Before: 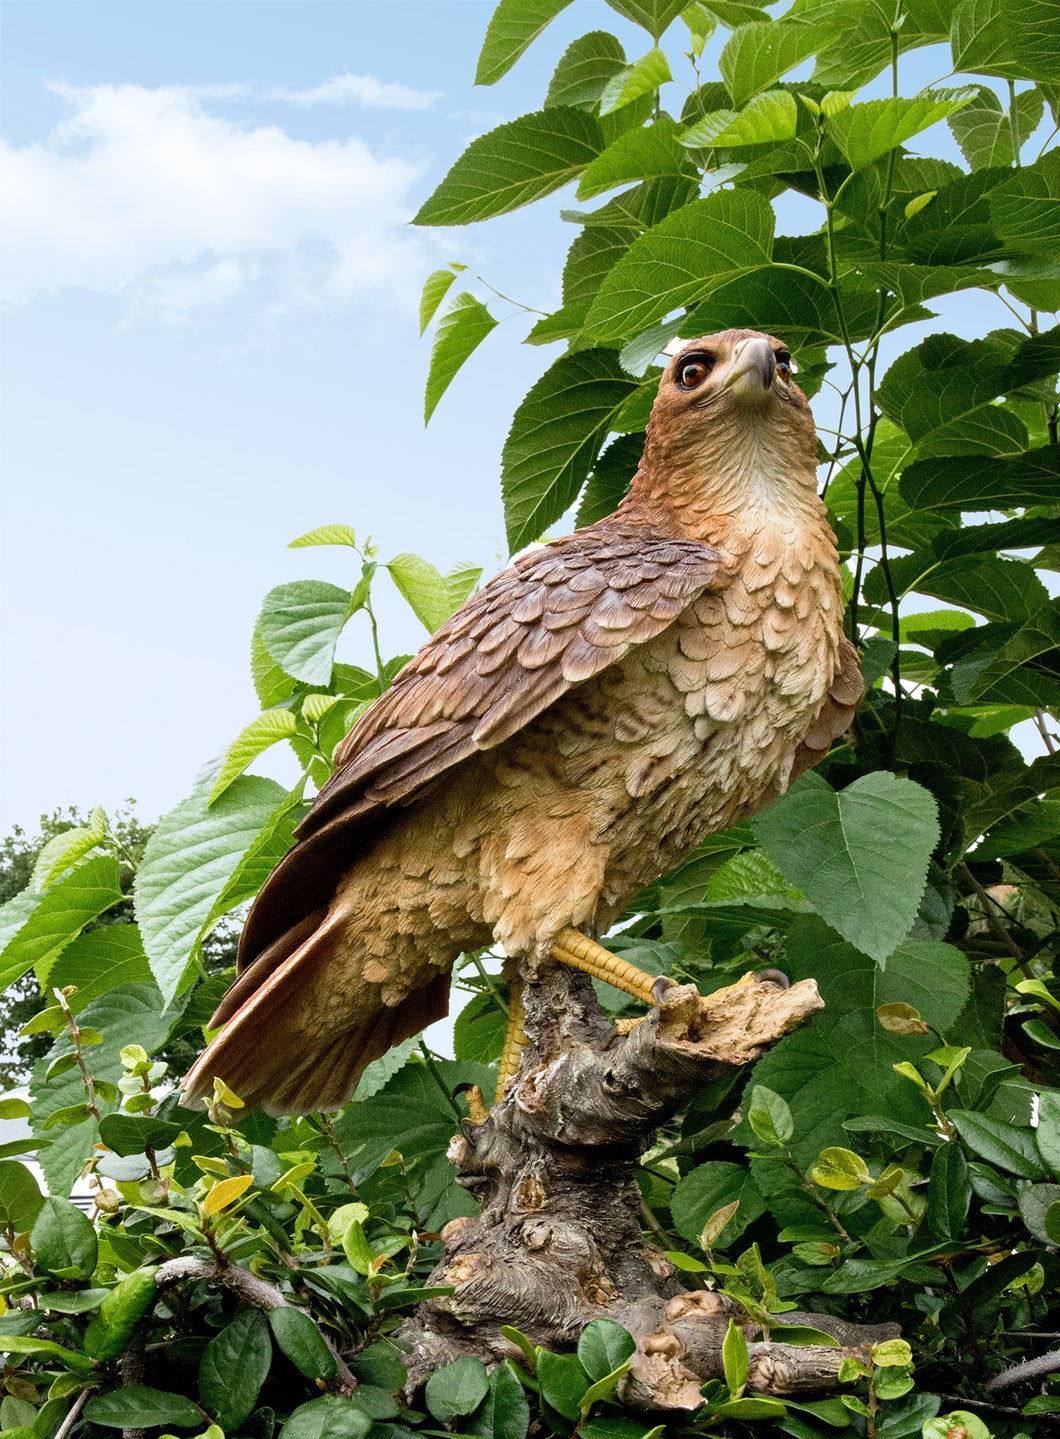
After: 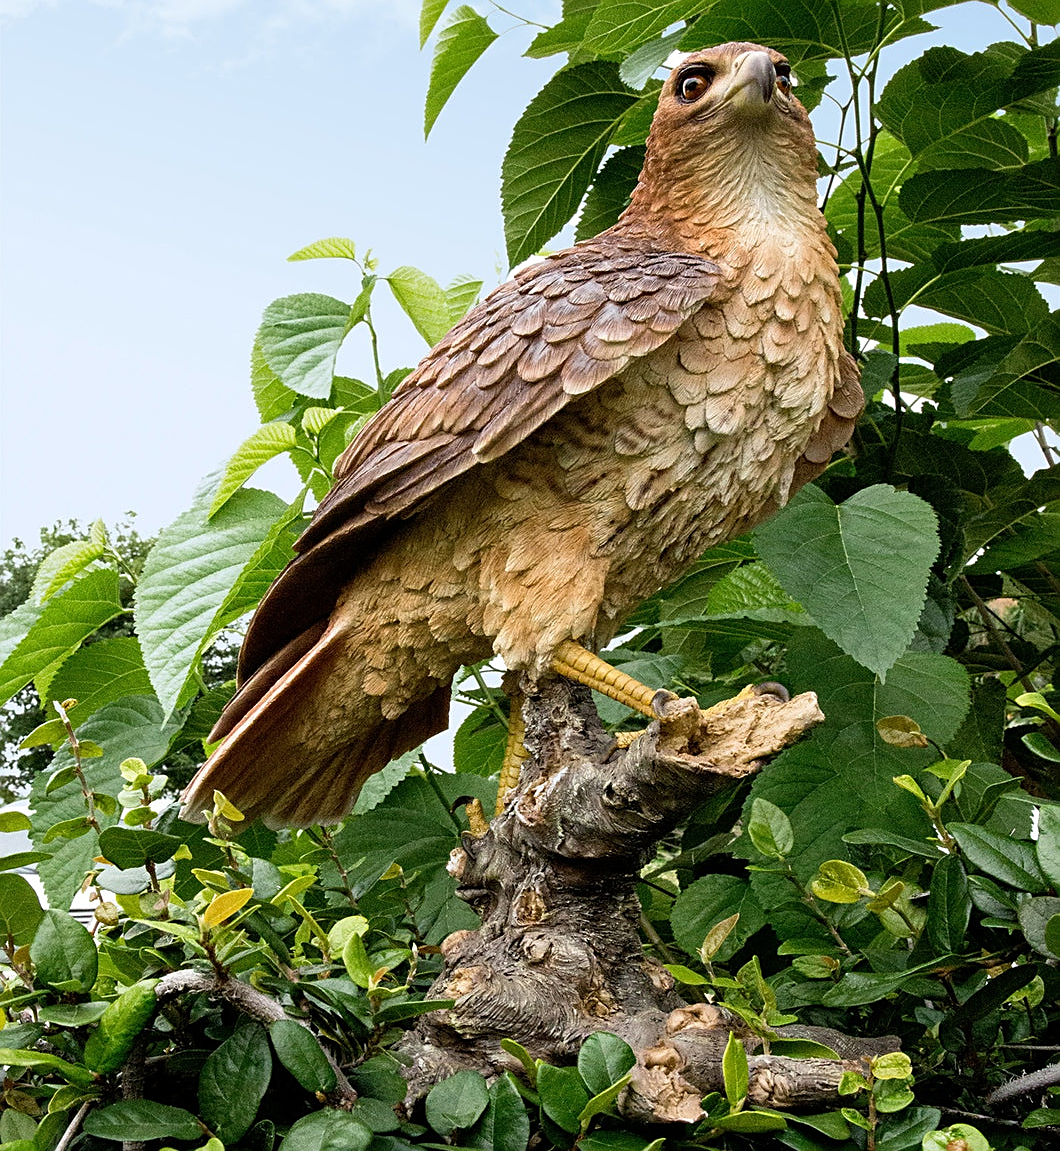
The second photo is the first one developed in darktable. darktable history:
crop and rotate: top 19.998%
sharpen: on, module defaults
